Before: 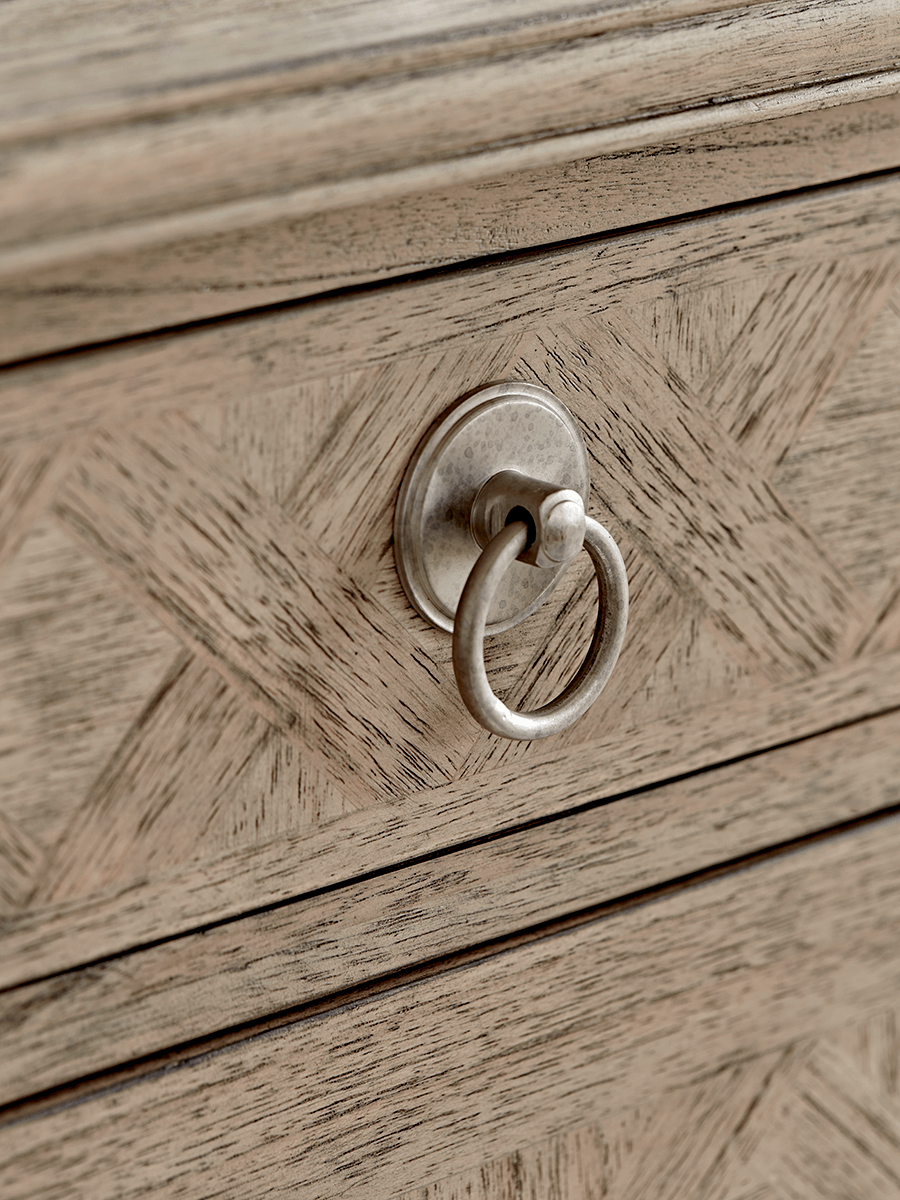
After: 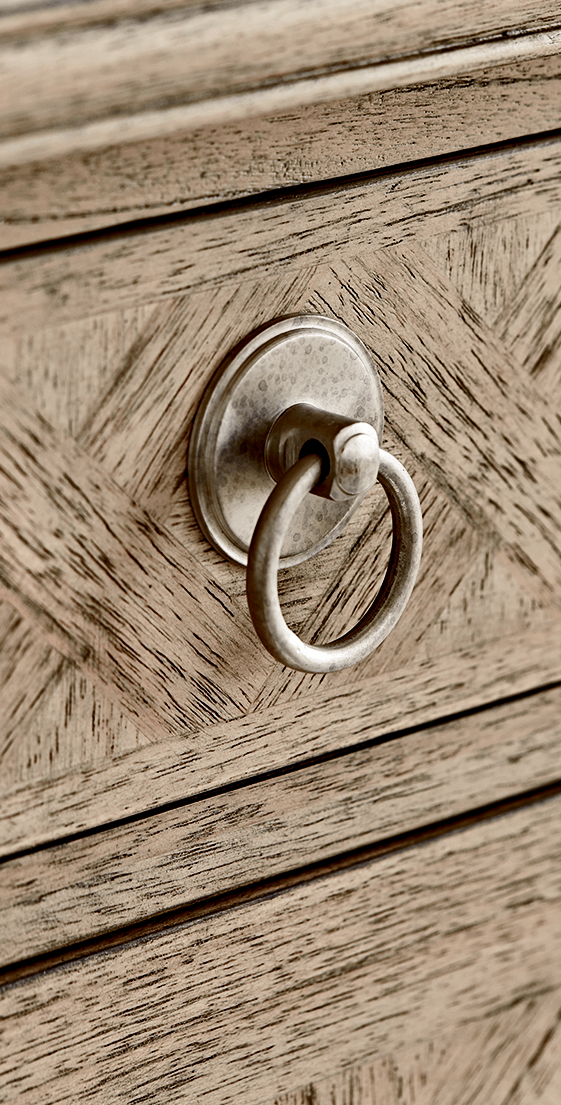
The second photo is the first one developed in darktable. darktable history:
contrast brightness saturation: contrast 0.28
crop and rotate: left 22.918%, top 5.629%, right 14.711%, bottom 2.247%
color balance rgb: perceptual saturation grading › global saturation 20%, perceptual saturation grading › highlights -25%, perceptual saturation grading › shadows 25%
